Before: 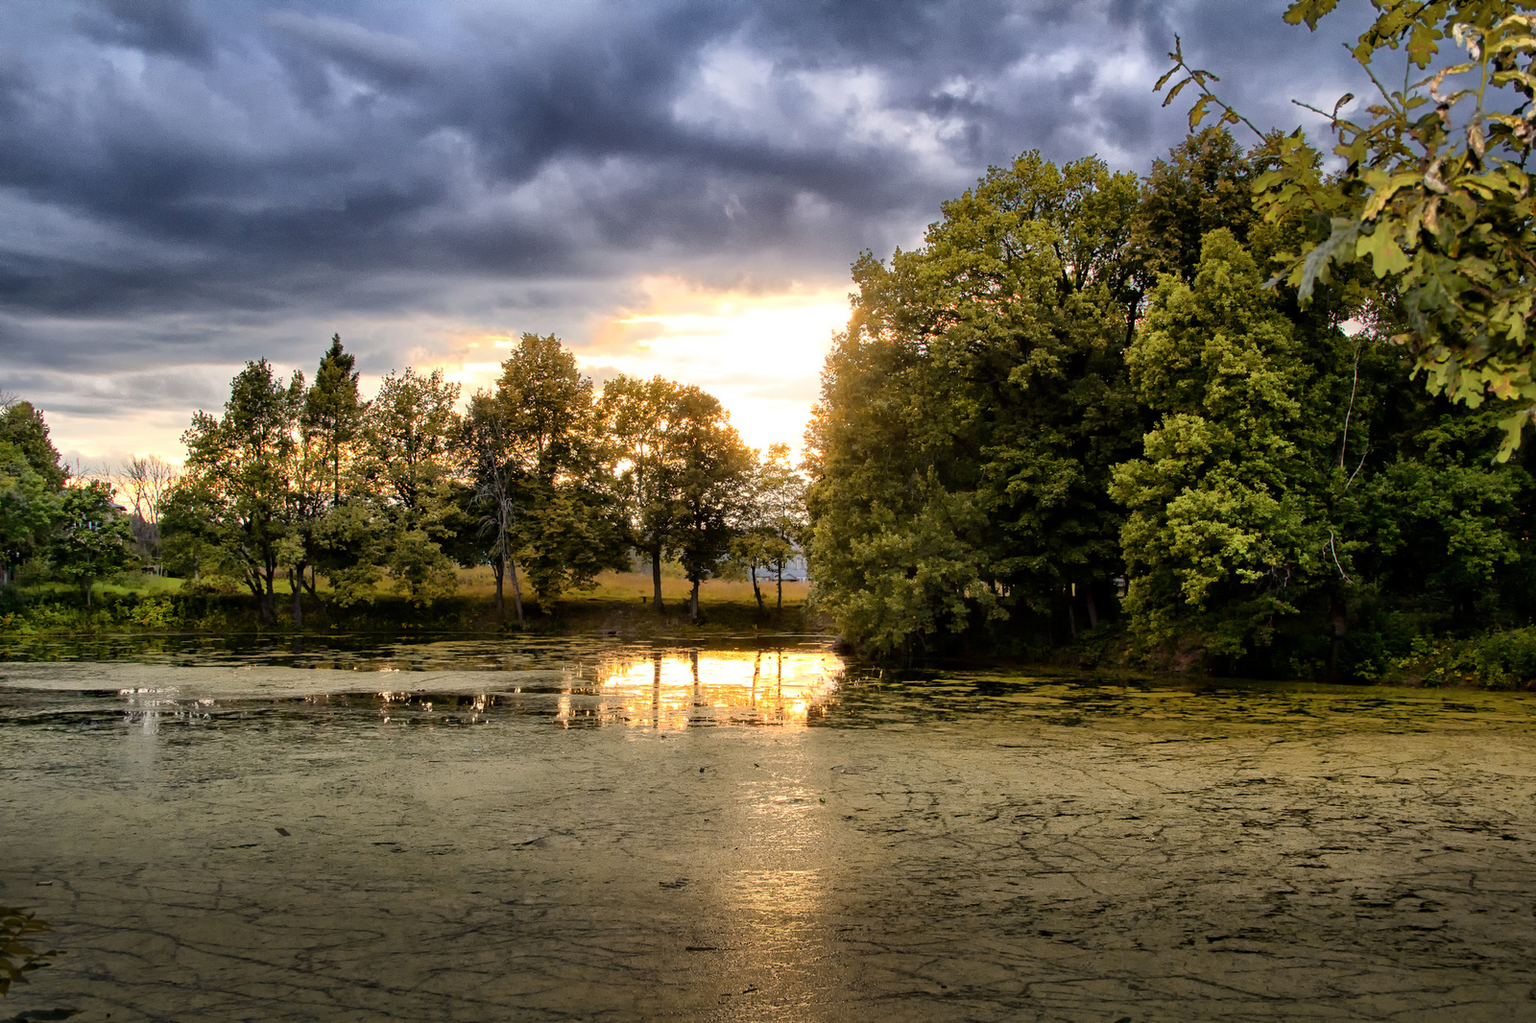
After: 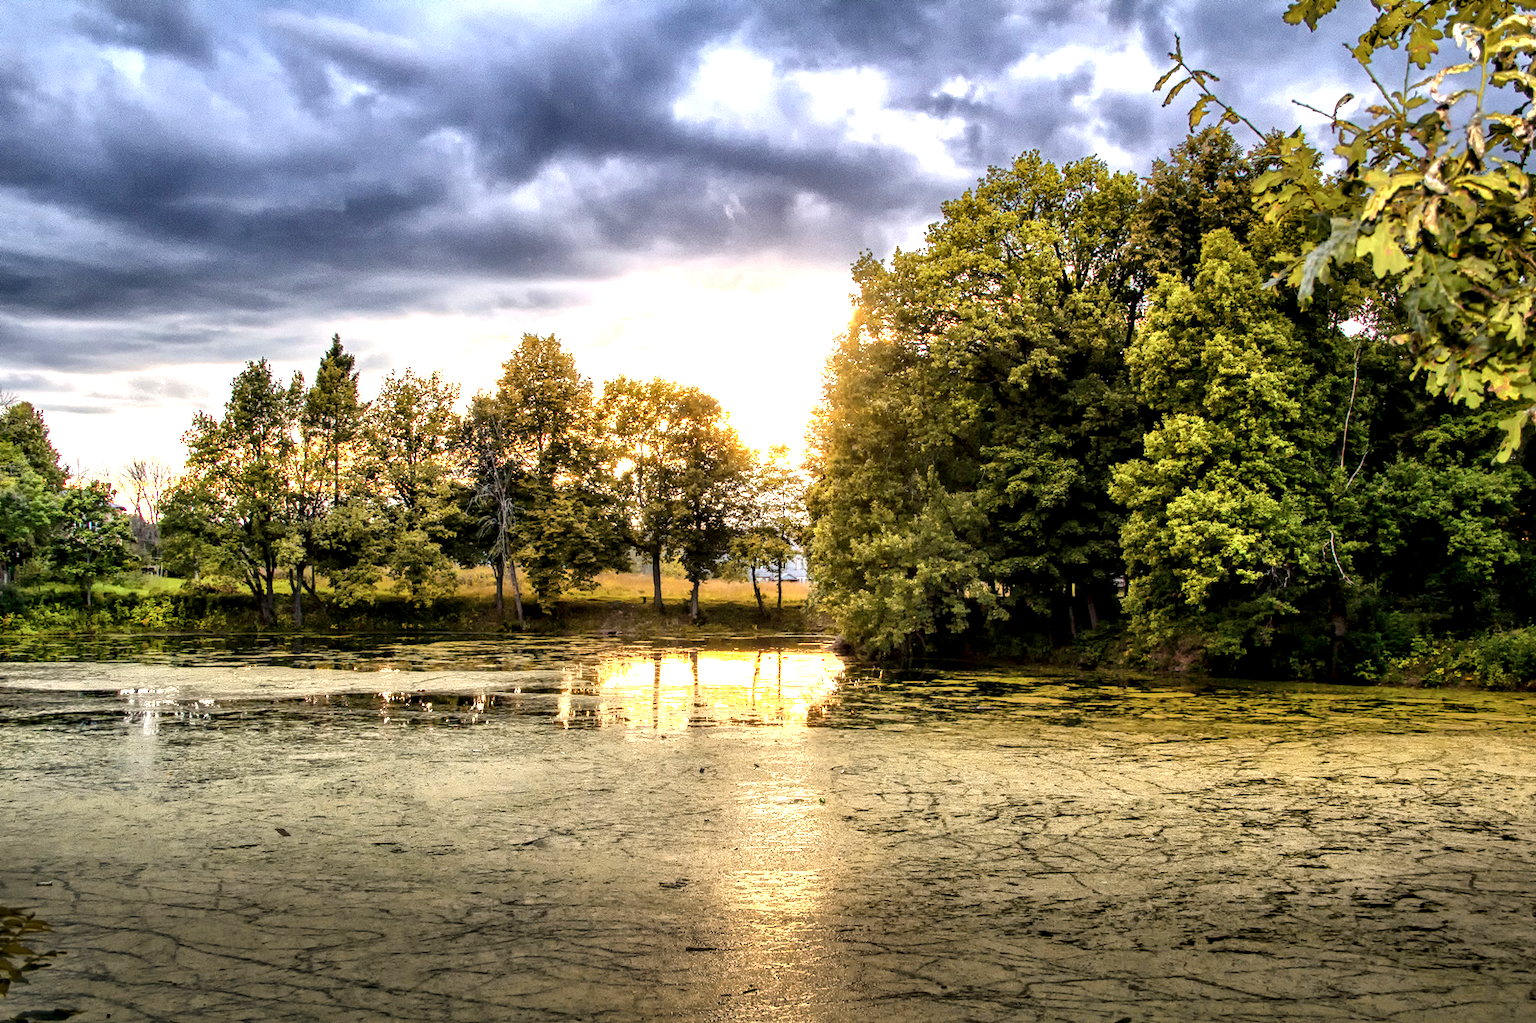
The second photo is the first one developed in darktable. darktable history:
local contrast: detail 140%
exposure: exposure 1 EV, compensate exposure bias true, compensate highlight preservation false
